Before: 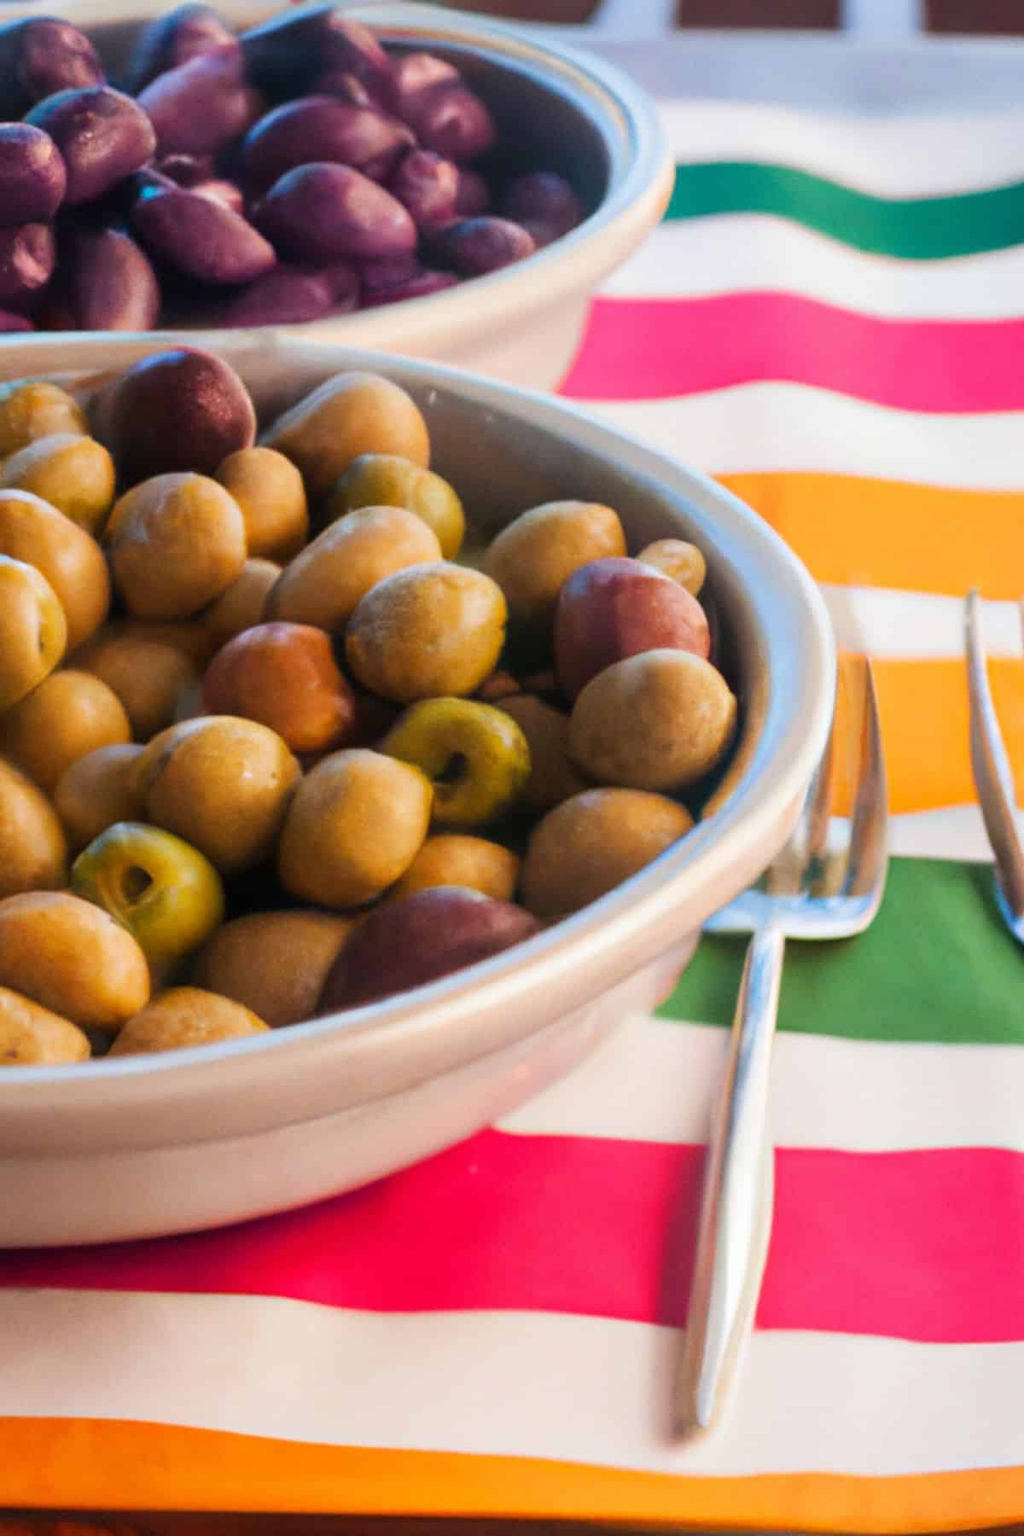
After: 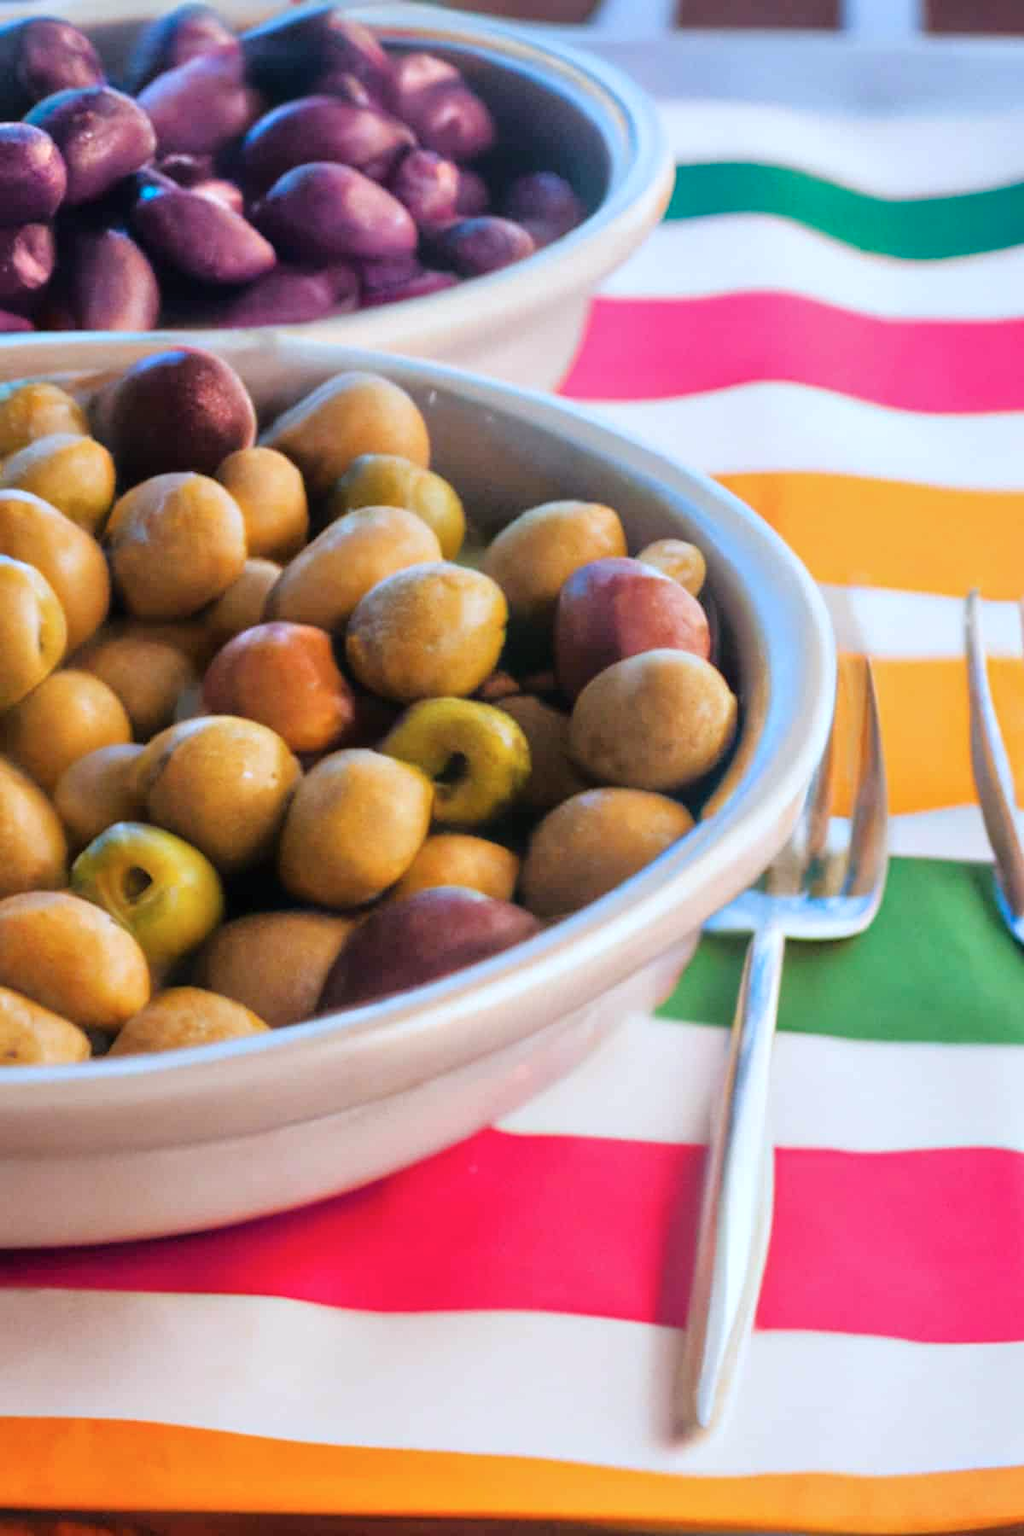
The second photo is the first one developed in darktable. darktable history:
tone equalizer: -8 EV 0.001 EV, -7 EV -0.004 EV, -6 EV 0.009 EV, -5 EV 0.032 EV, -4 EV 0.276 EV, -3 EV 0.644 EV, -2 EV 0.584 EV, -1 EV 0.187 EV, +0 EV 0.024 EV
color calibration: illuminant custom, x 0.368, y 0.373, temperature 4330.32 K
